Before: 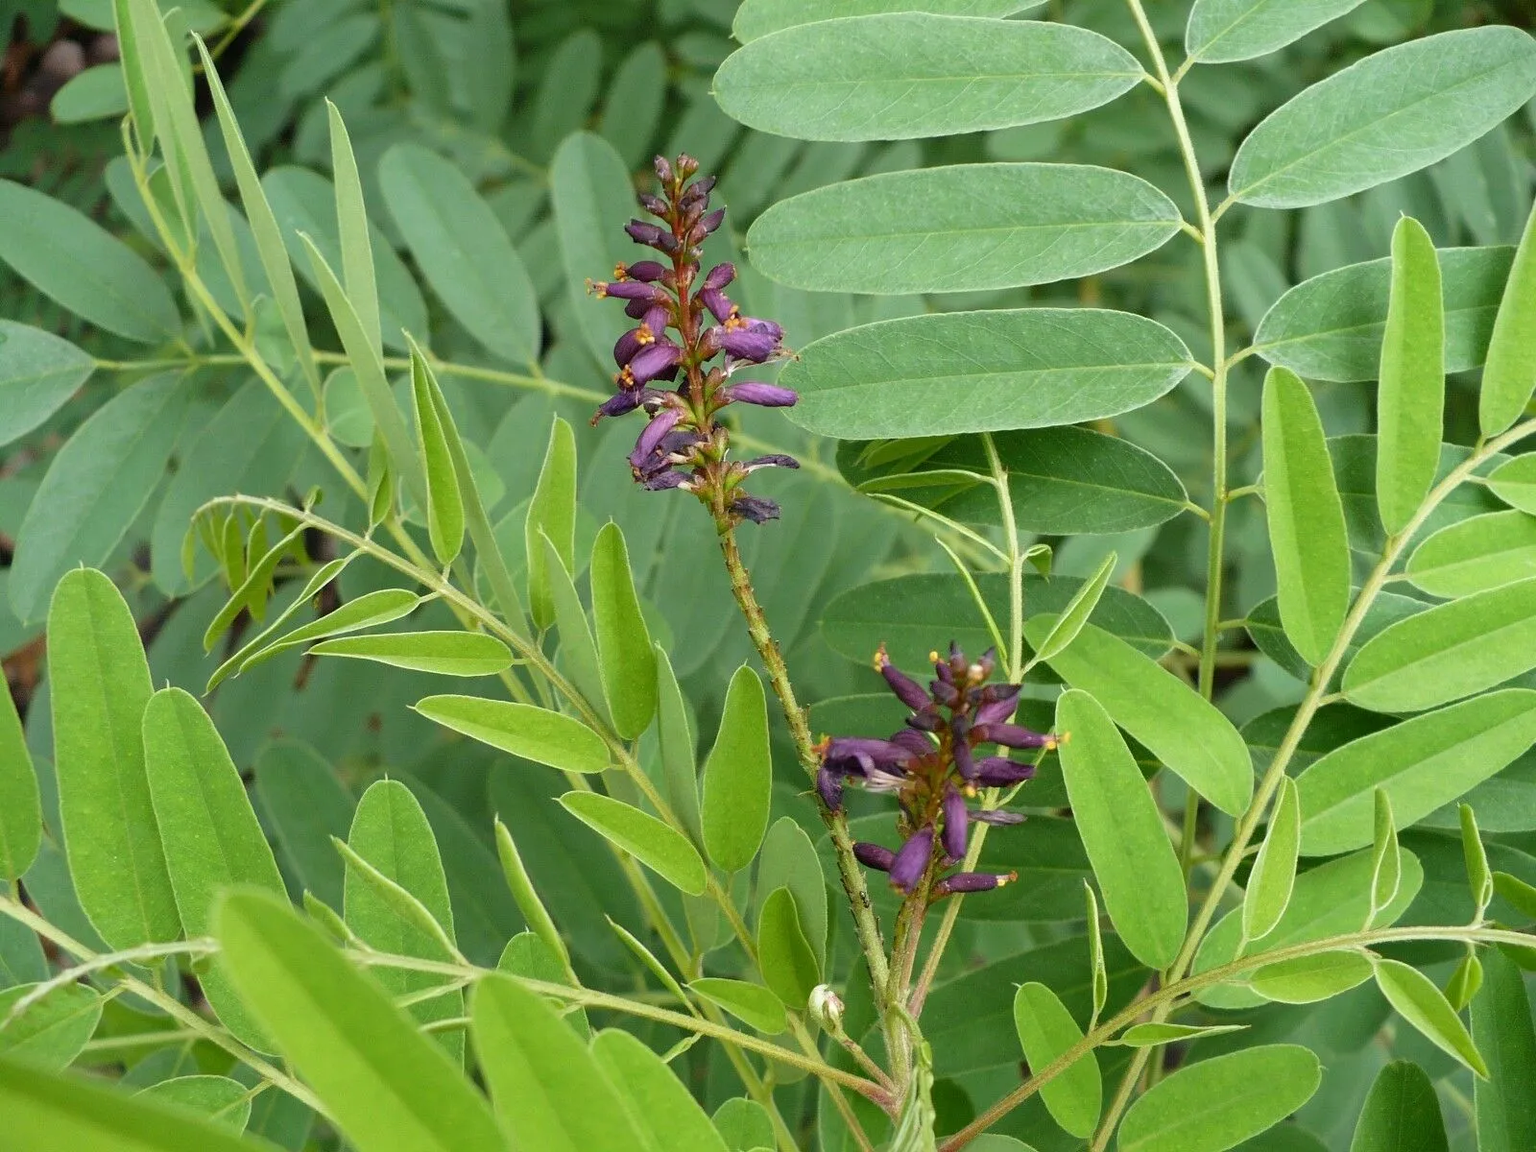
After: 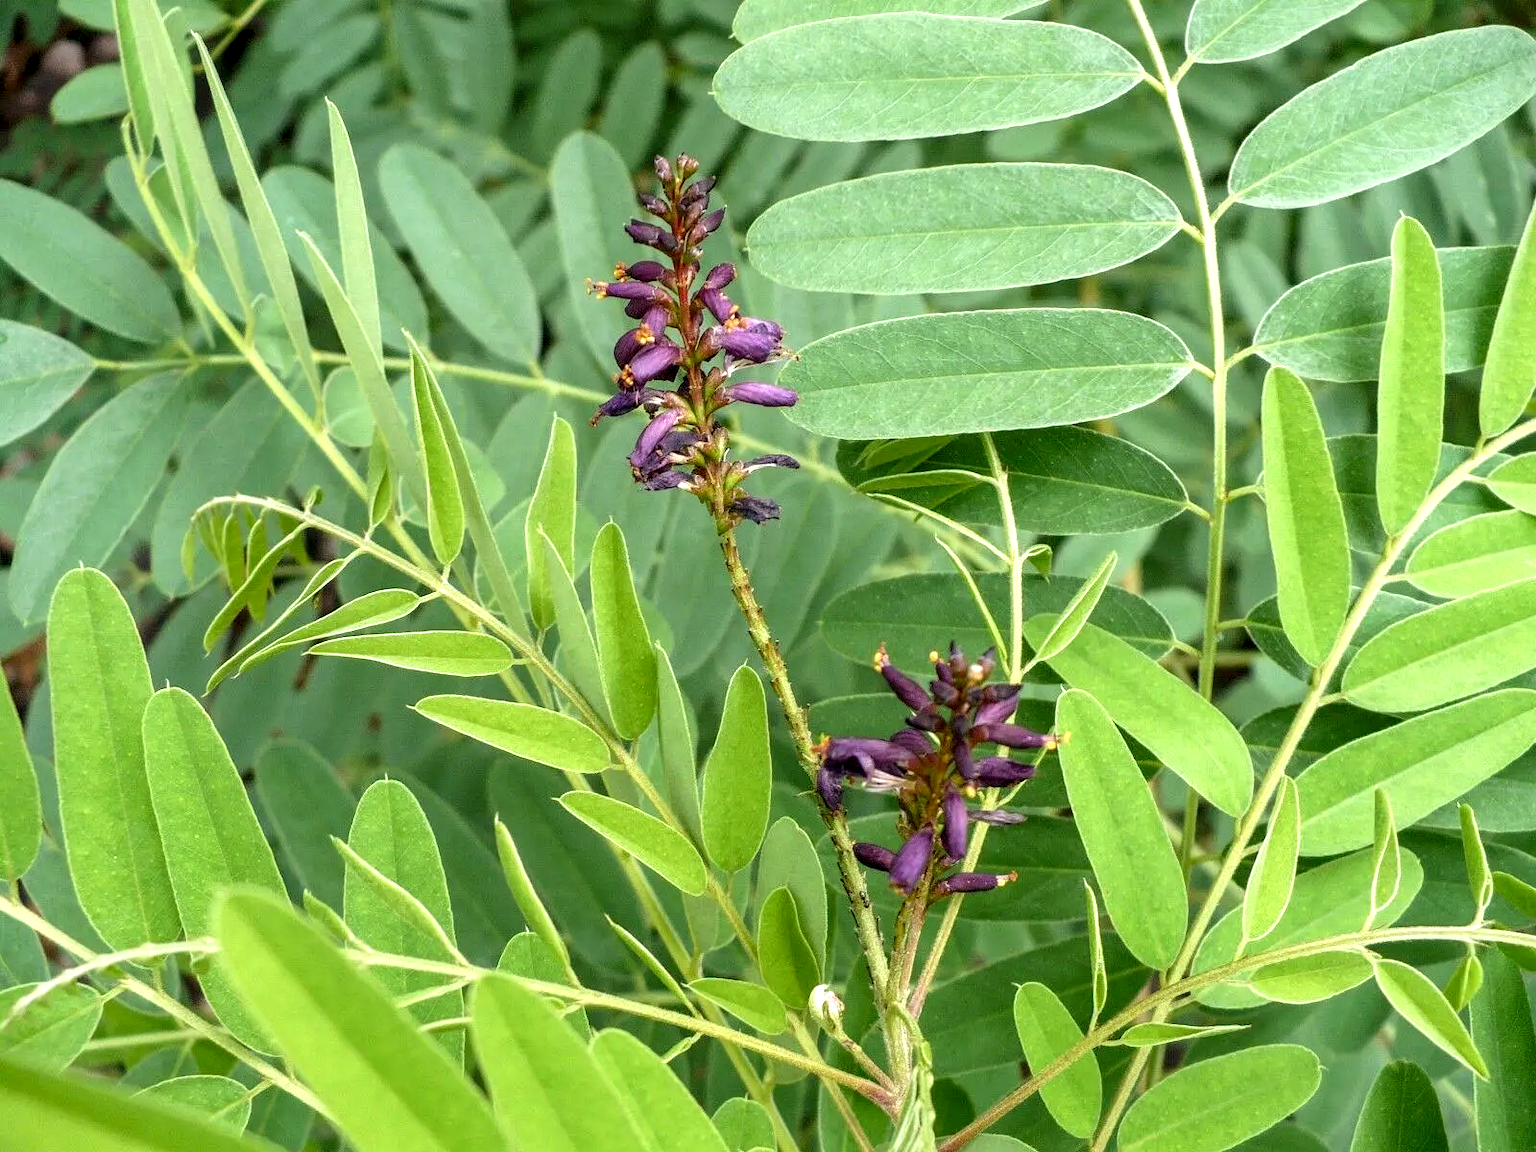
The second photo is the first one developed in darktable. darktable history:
exposure: black level correction 0.001, exposure 0.5 EV, compensate exposure bias true, compensate highlight preservation false
local contrast: detail 144%
